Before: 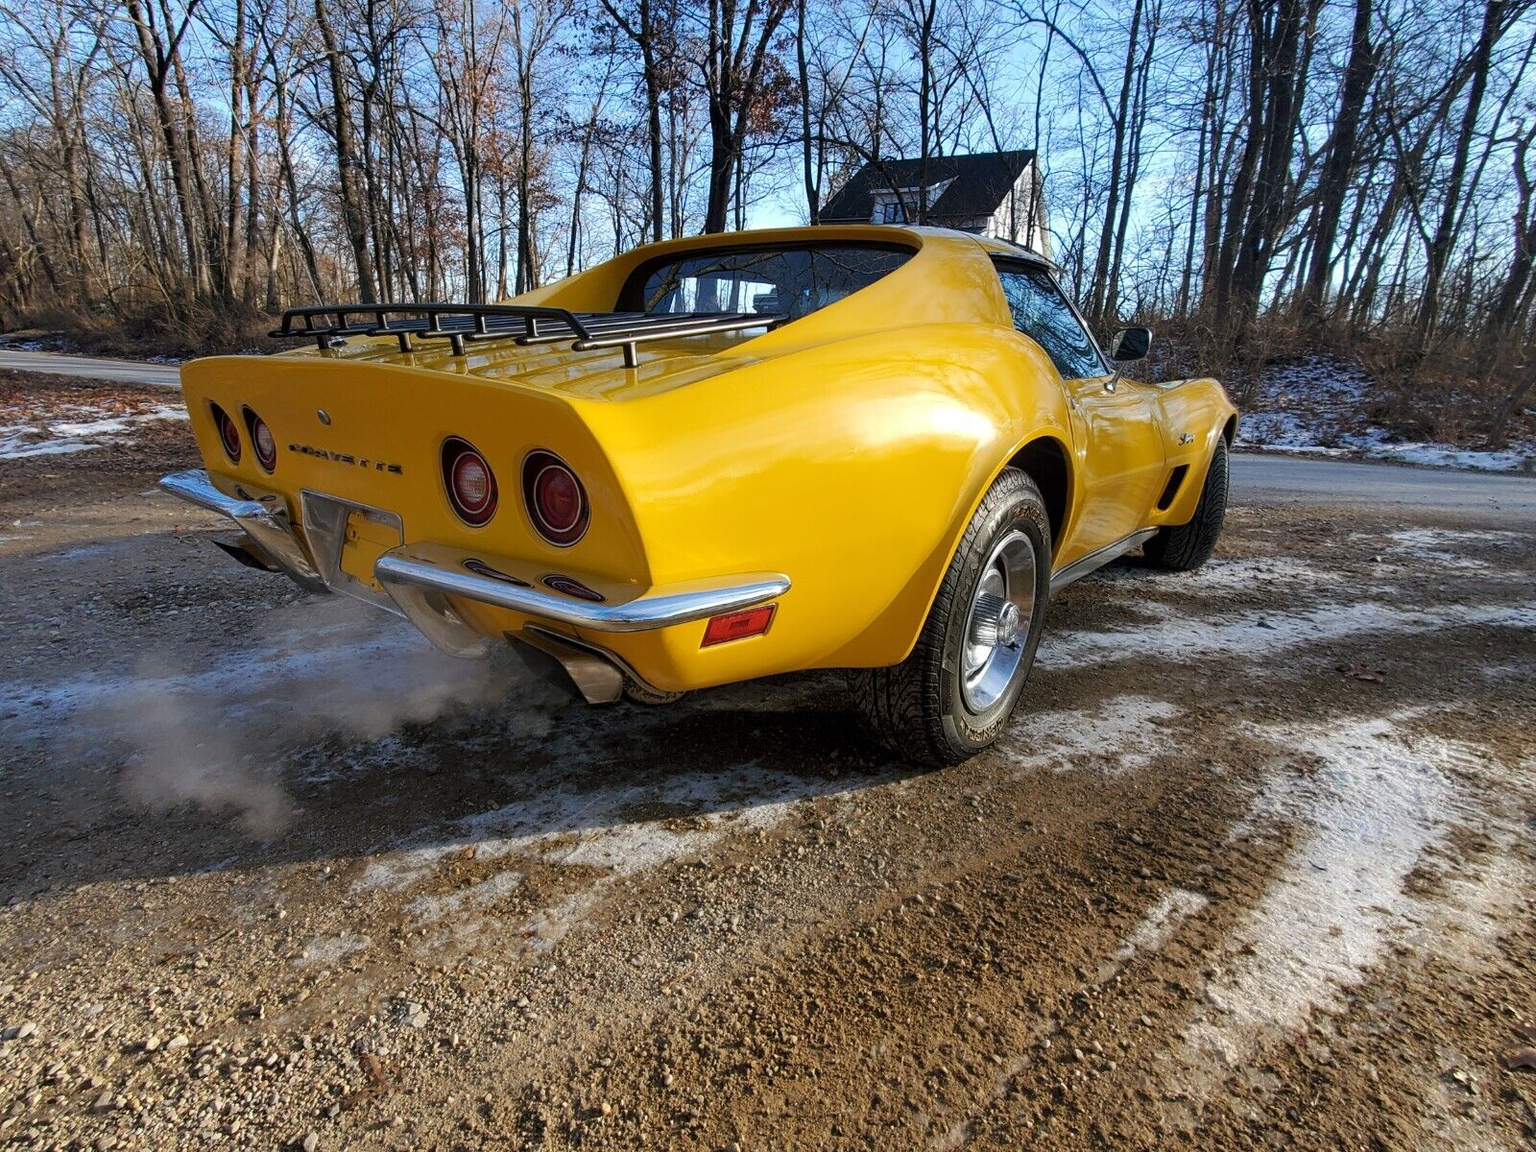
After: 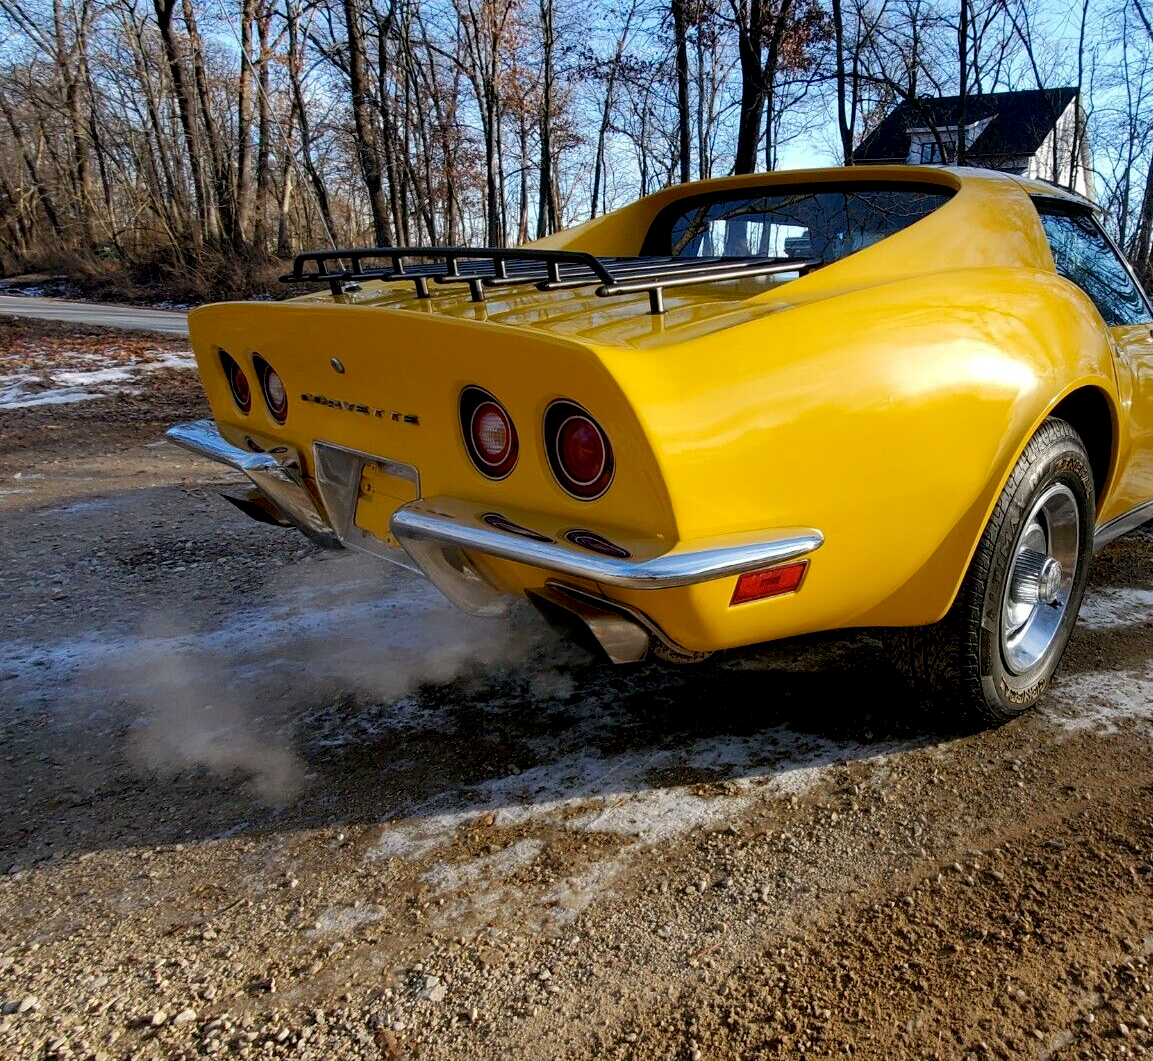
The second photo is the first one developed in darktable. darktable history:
crop: top 5.812%, right 27.882%, bottom 5.737%
exposure: black level correction 0.01, exposure 0.01 EV, compensate exposure bias true, compensate highlight preservation false
